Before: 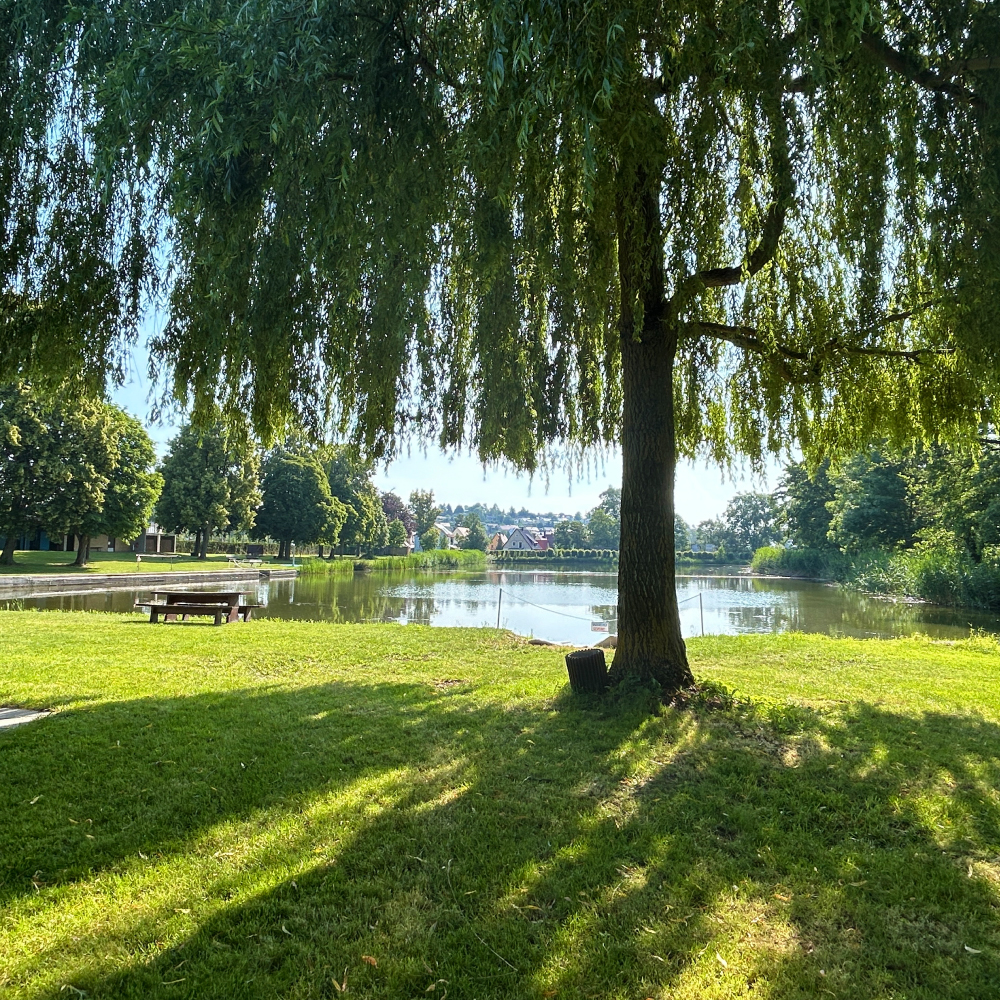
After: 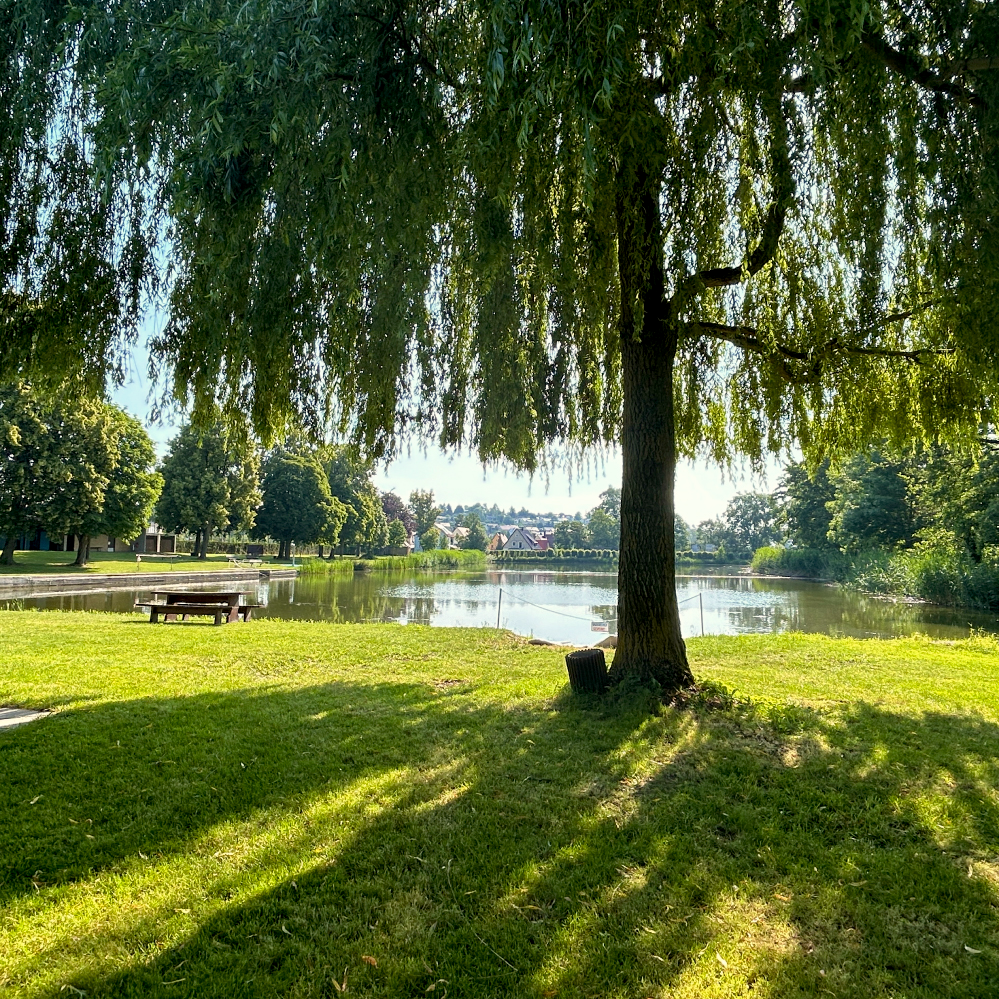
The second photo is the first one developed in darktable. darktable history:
exposure: black level correction 0.007, compensate highlight preservation false
color calibration: x 0.334, y 0.349, temperature 5426 K
